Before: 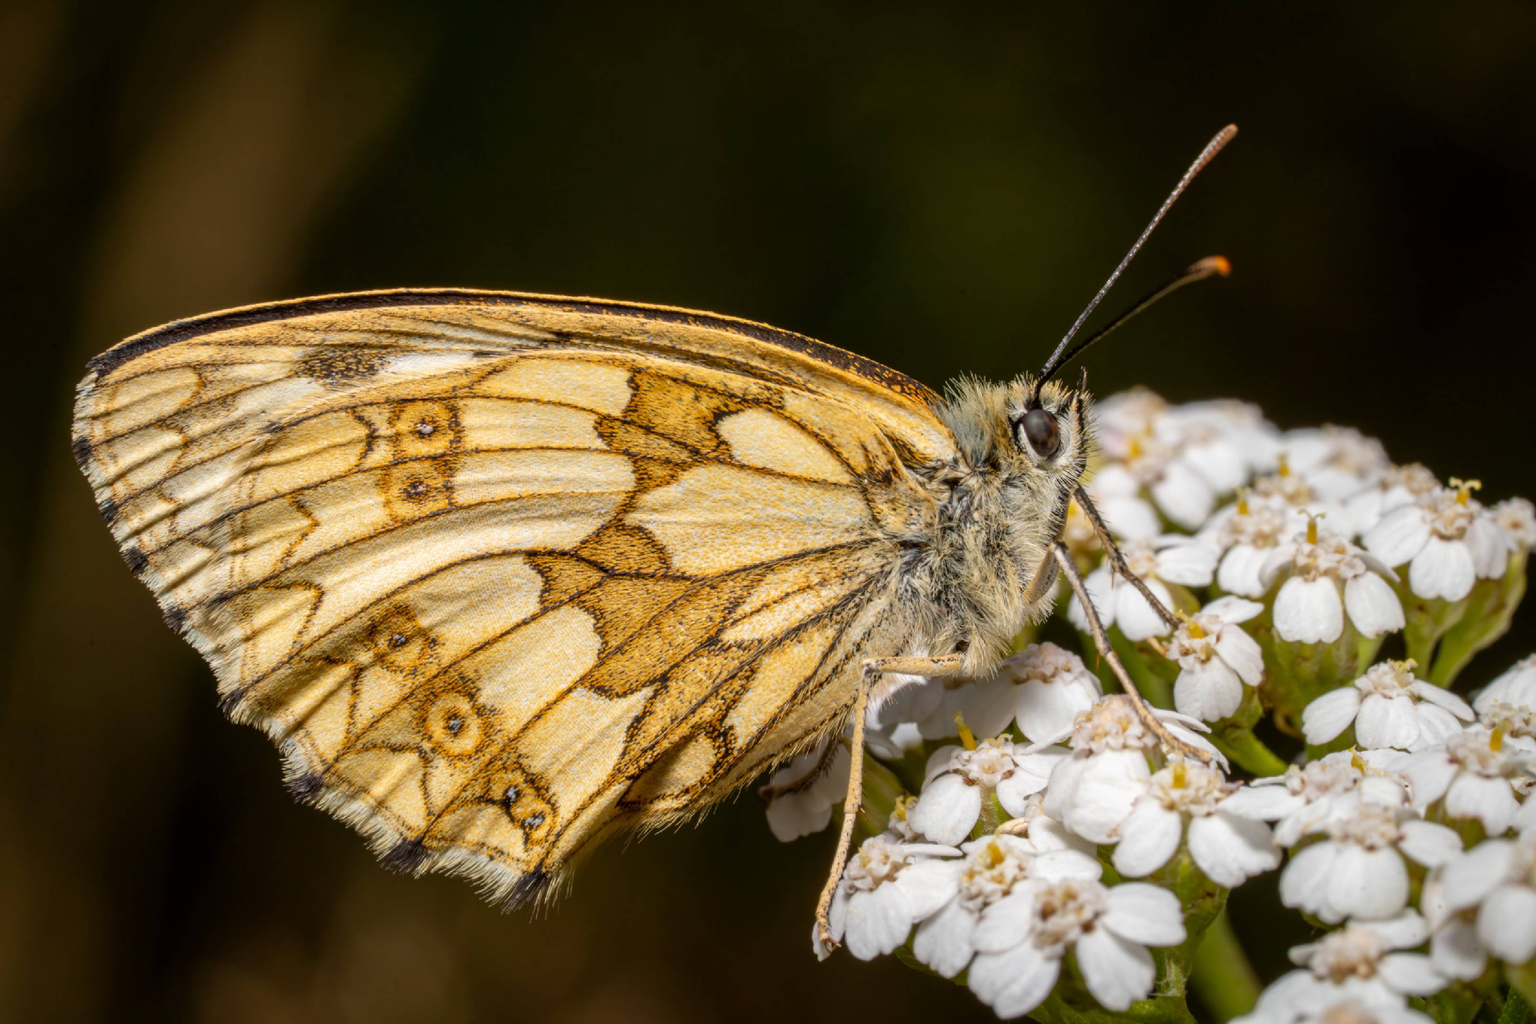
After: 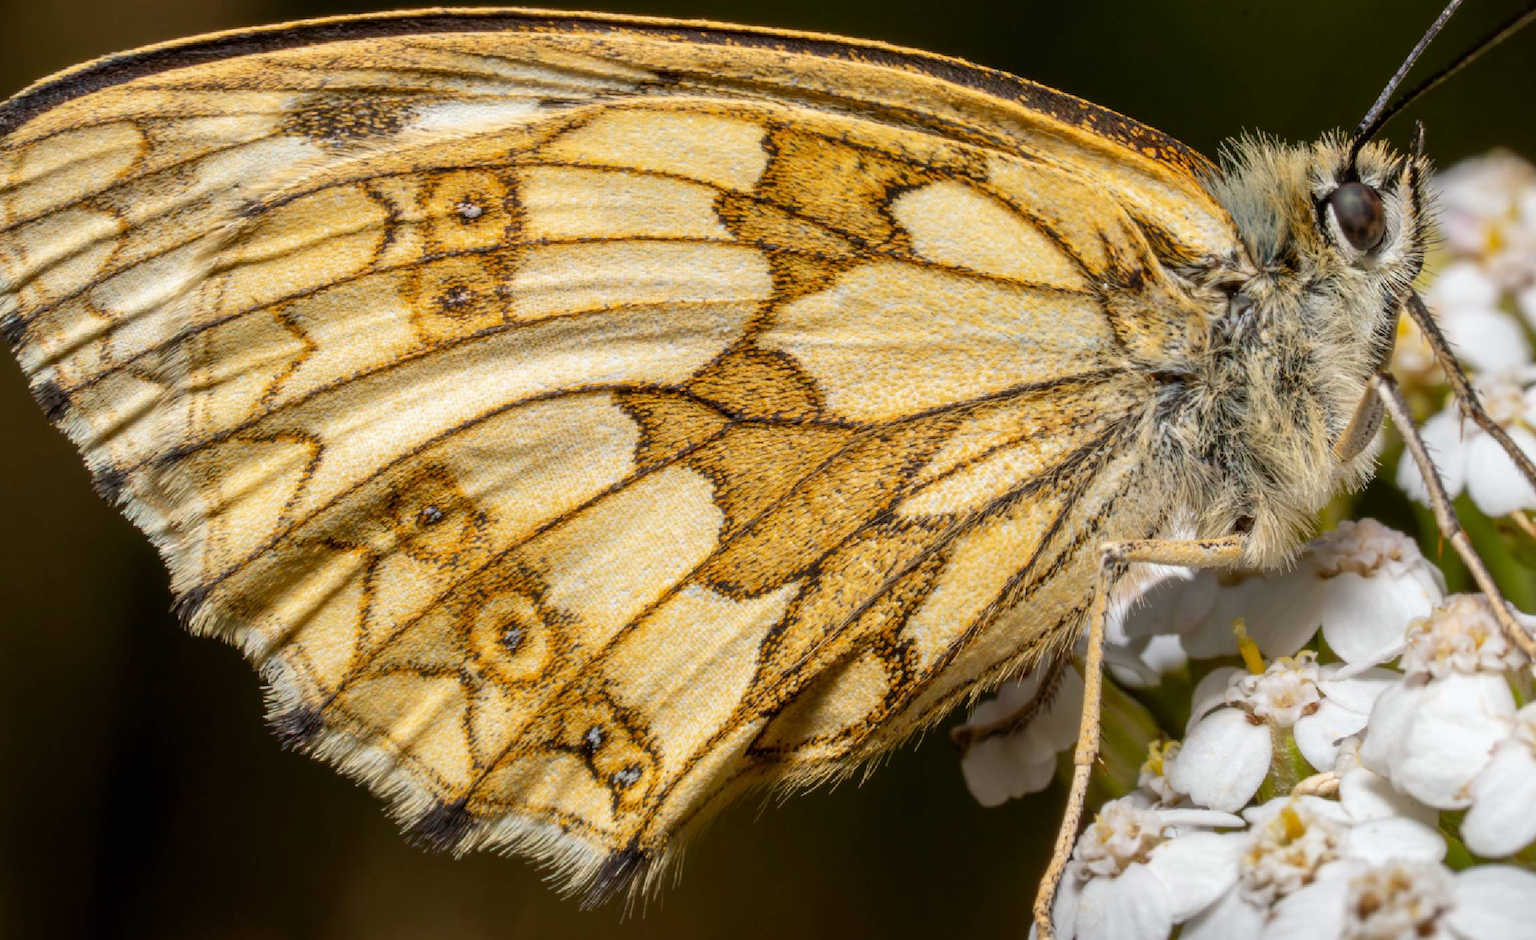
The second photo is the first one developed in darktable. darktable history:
white balance: red 0.986, blue 1.01
crop: left 6.488%, top 27.668%, right 24.183%, bottom 8.656%
